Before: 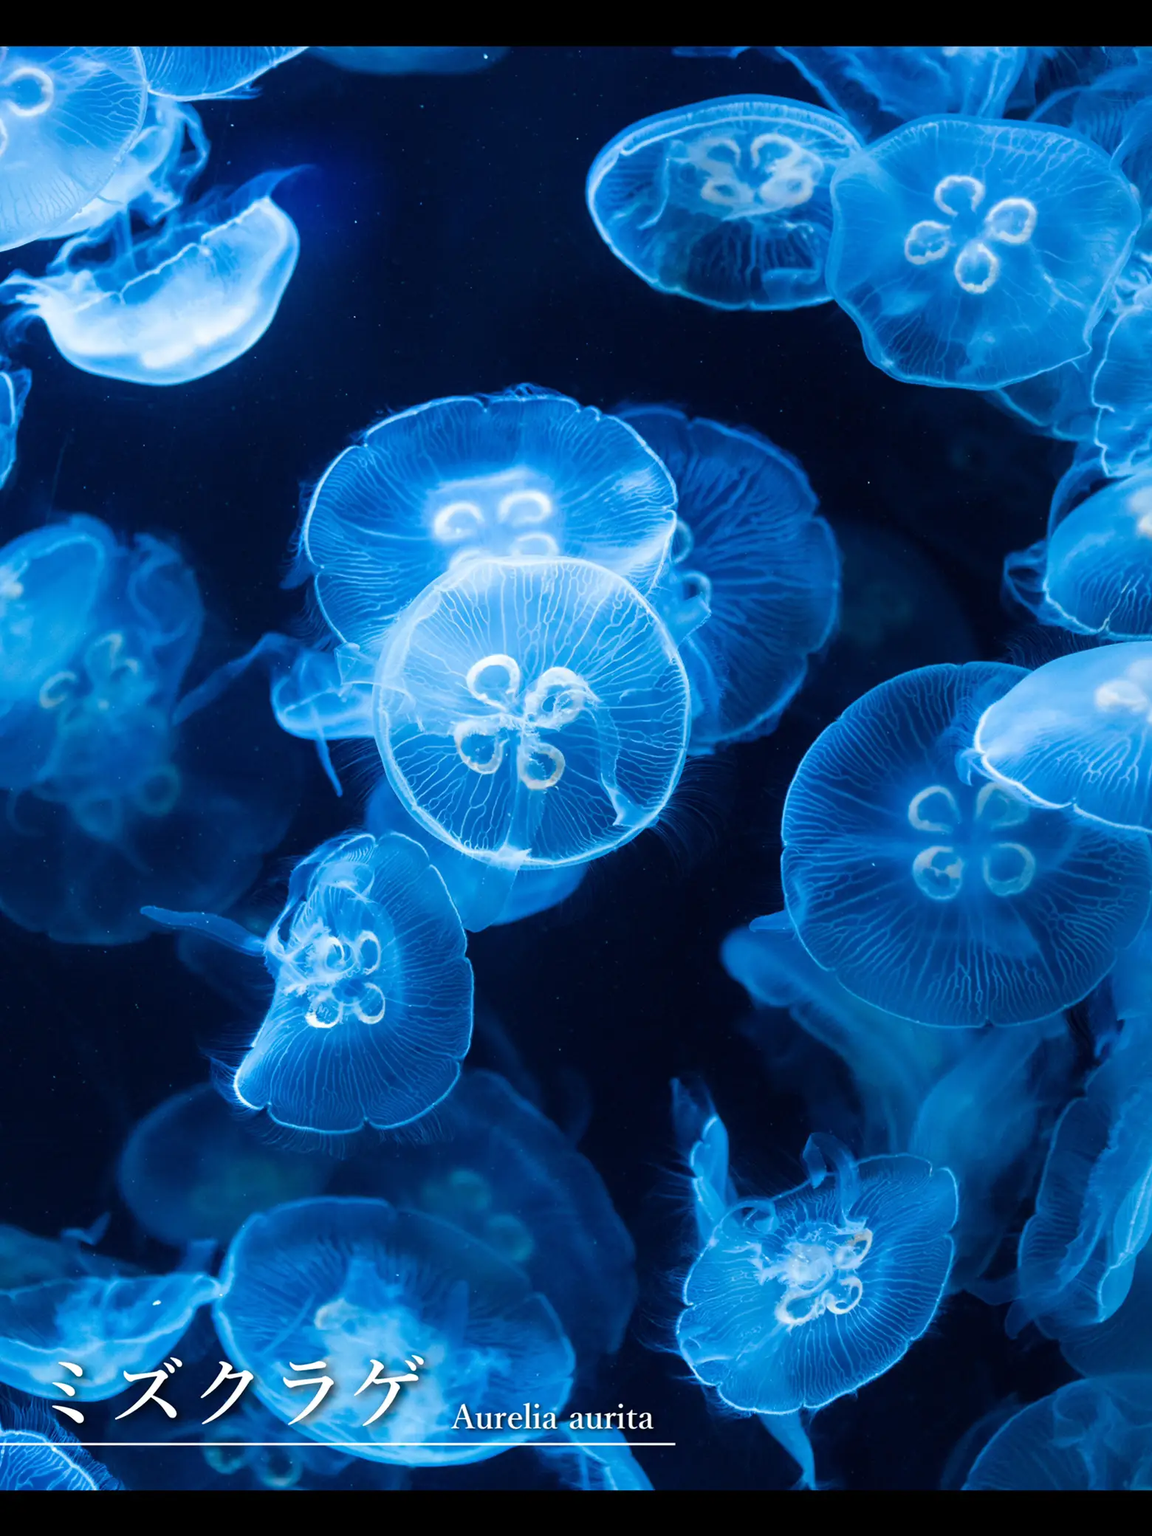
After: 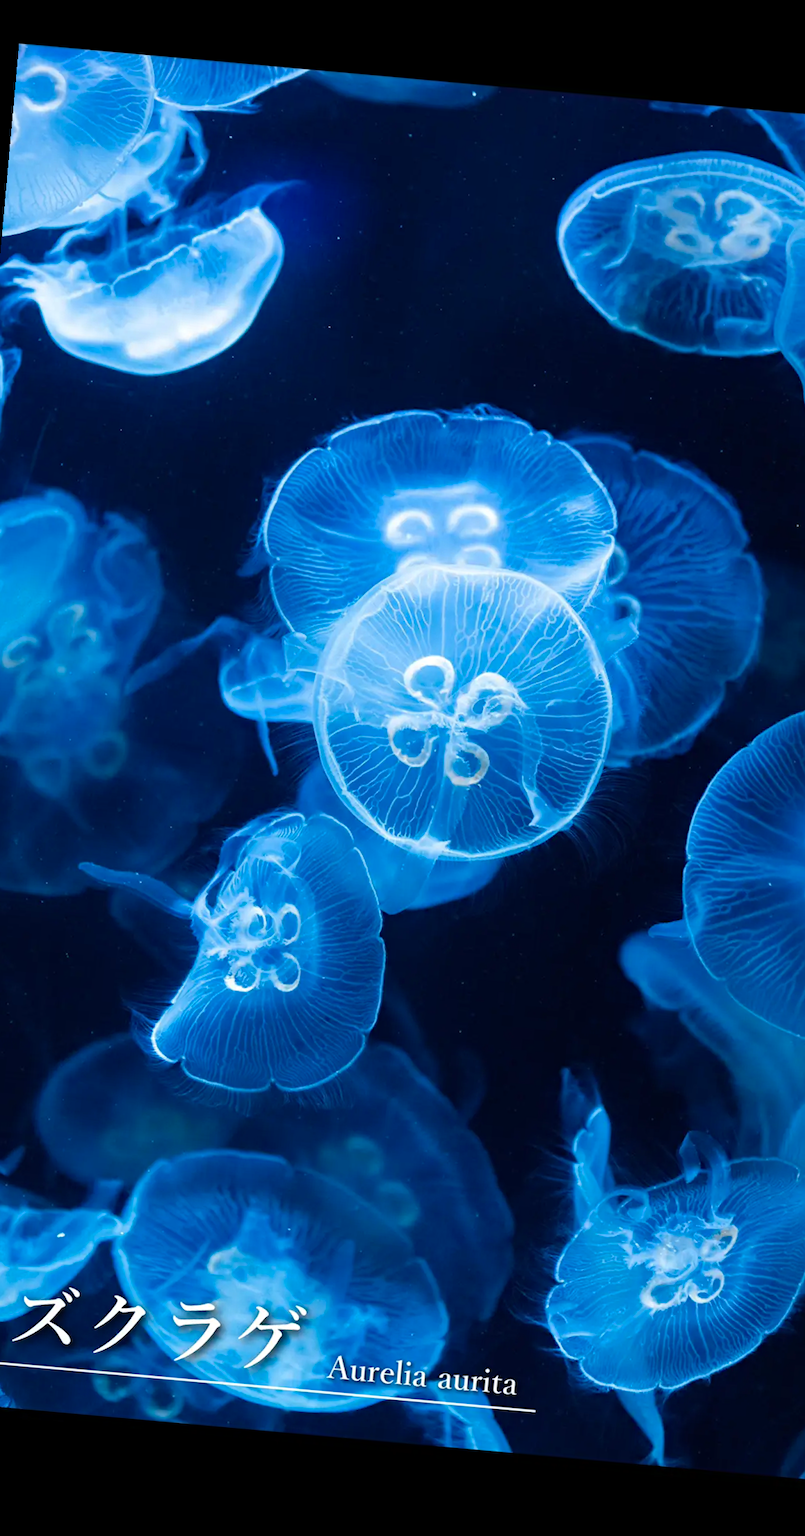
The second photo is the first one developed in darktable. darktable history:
crop and rotate: left 8.786%, right 24.548%
haze removal: compatibility mode true, adaptive false
rotate and perspective: rotation 5.12°, automatic cropping off
